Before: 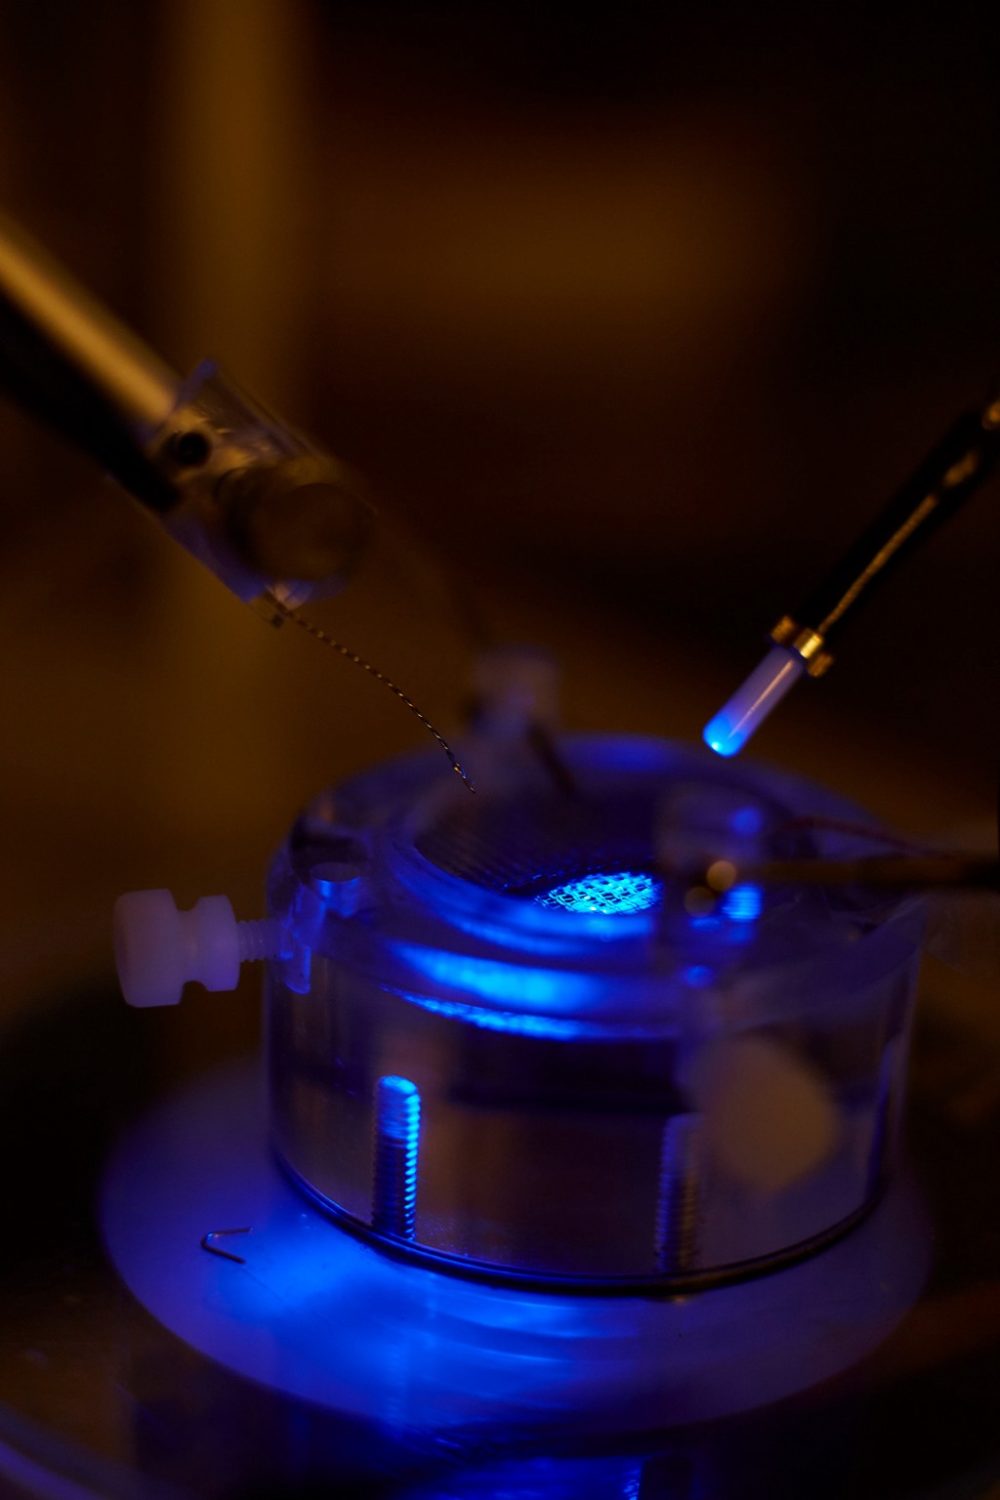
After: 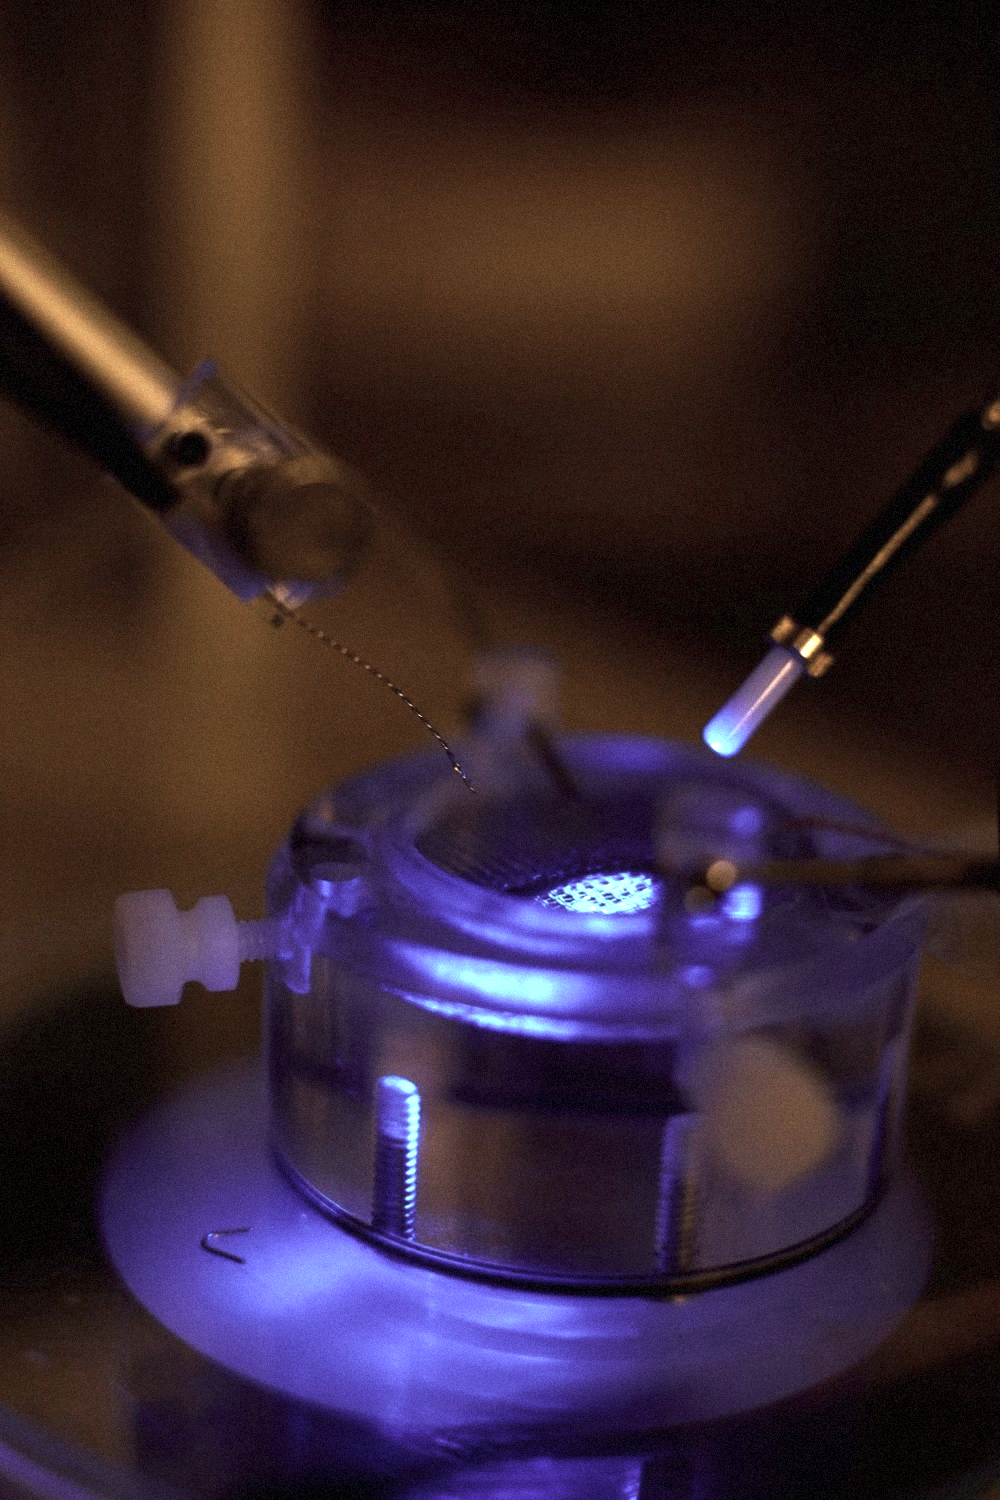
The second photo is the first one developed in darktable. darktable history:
color correction: saturation 0.57
exposure: black level correction 0, exposure 1.388 EV, compensate exposure bias true, compensate highlight preservation false
grain: mid-tones bias 0%
